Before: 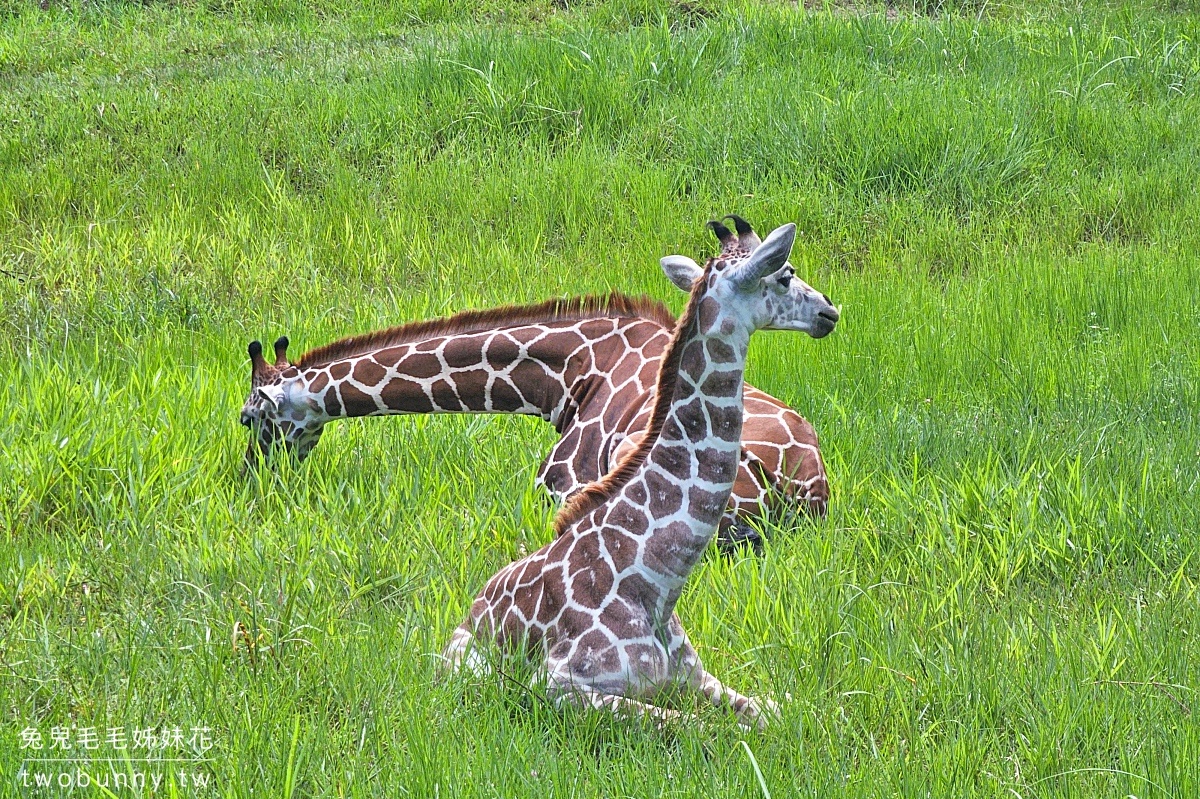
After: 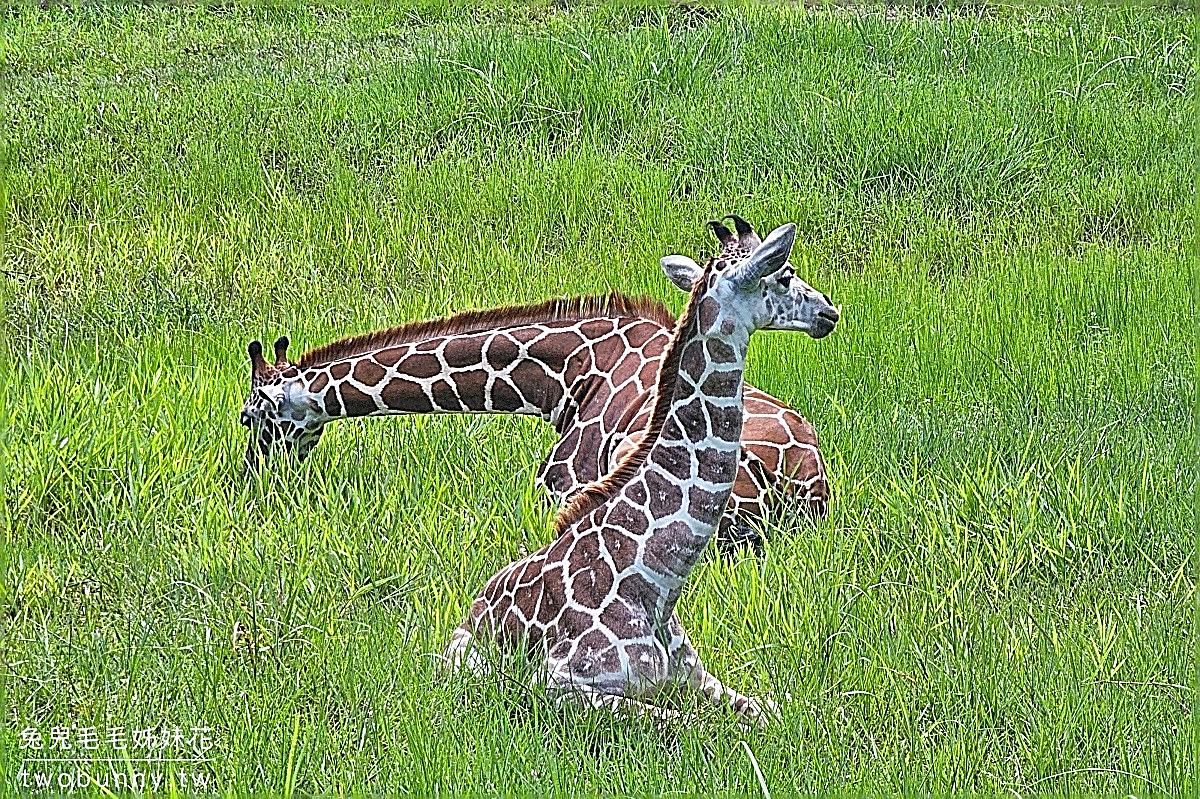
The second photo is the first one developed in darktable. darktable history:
sharpen: amount 1.854
exposure: exposure -0.057 EV, compensate exposure bias true, compensate highlight preservation false
